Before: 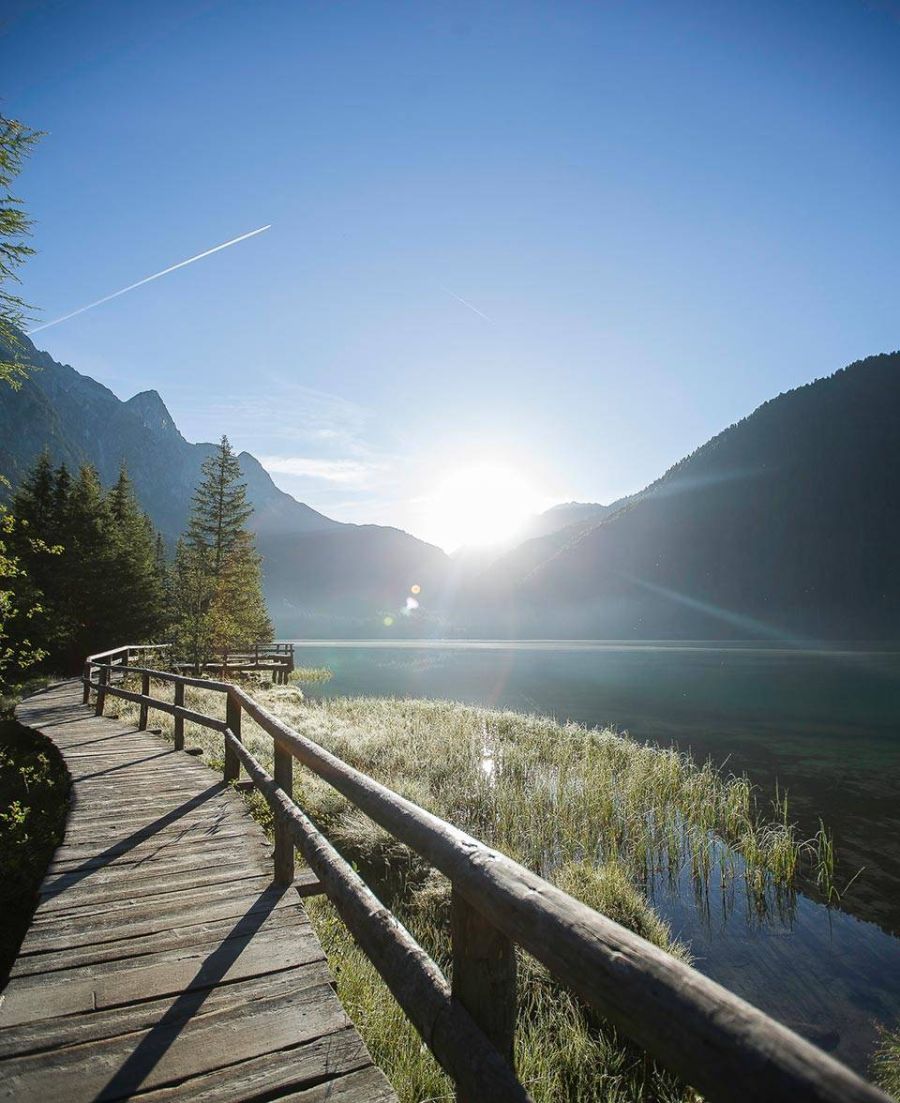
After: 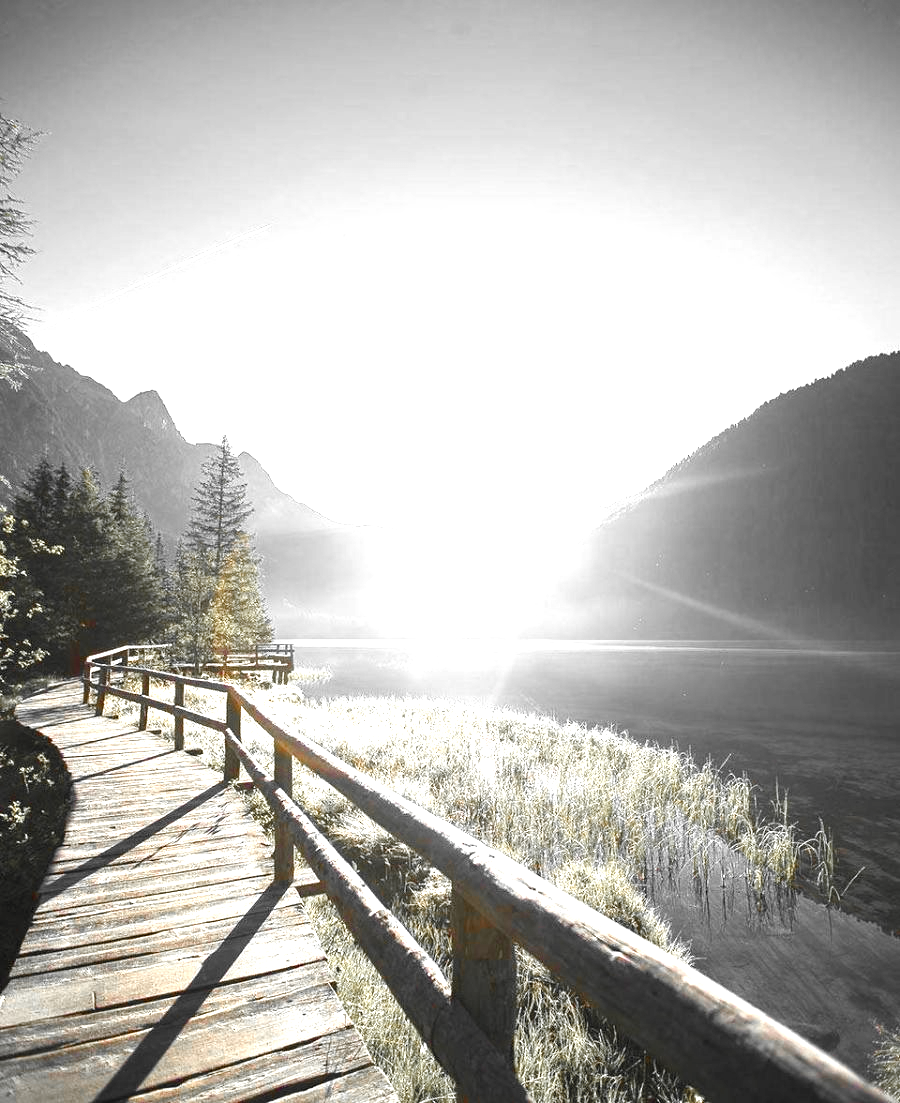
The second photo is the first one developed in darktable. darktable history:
exposure: black level correction 0, exposure 1.6 EV, compensate exposure bias true, compensate highlight preservation false
color balance rgb: linear chroma grading › global chroma 18.9%, perceptual saturation grading › global saturation 20%, perceptual saturation grading › highlights -25%, perceptual saturation grading › shadows 50%, global vibrance 18.93%
color zones: curves: ch0 [(0, 0.447) (0.184, 0.543) (0.323, 0.476) (0.429, 0.445) (0.571, 0.443) (0.714, 0.451) (0.857, 0.452) (1, 0.447)]; ch1 [(0, 0.464) (0.176, 0.46) (0.287, 0.177) (0.429, 0.002) (0.571, 0) (0.714, 0) (0.857, 0) (1, 0.464)], mix 20%
